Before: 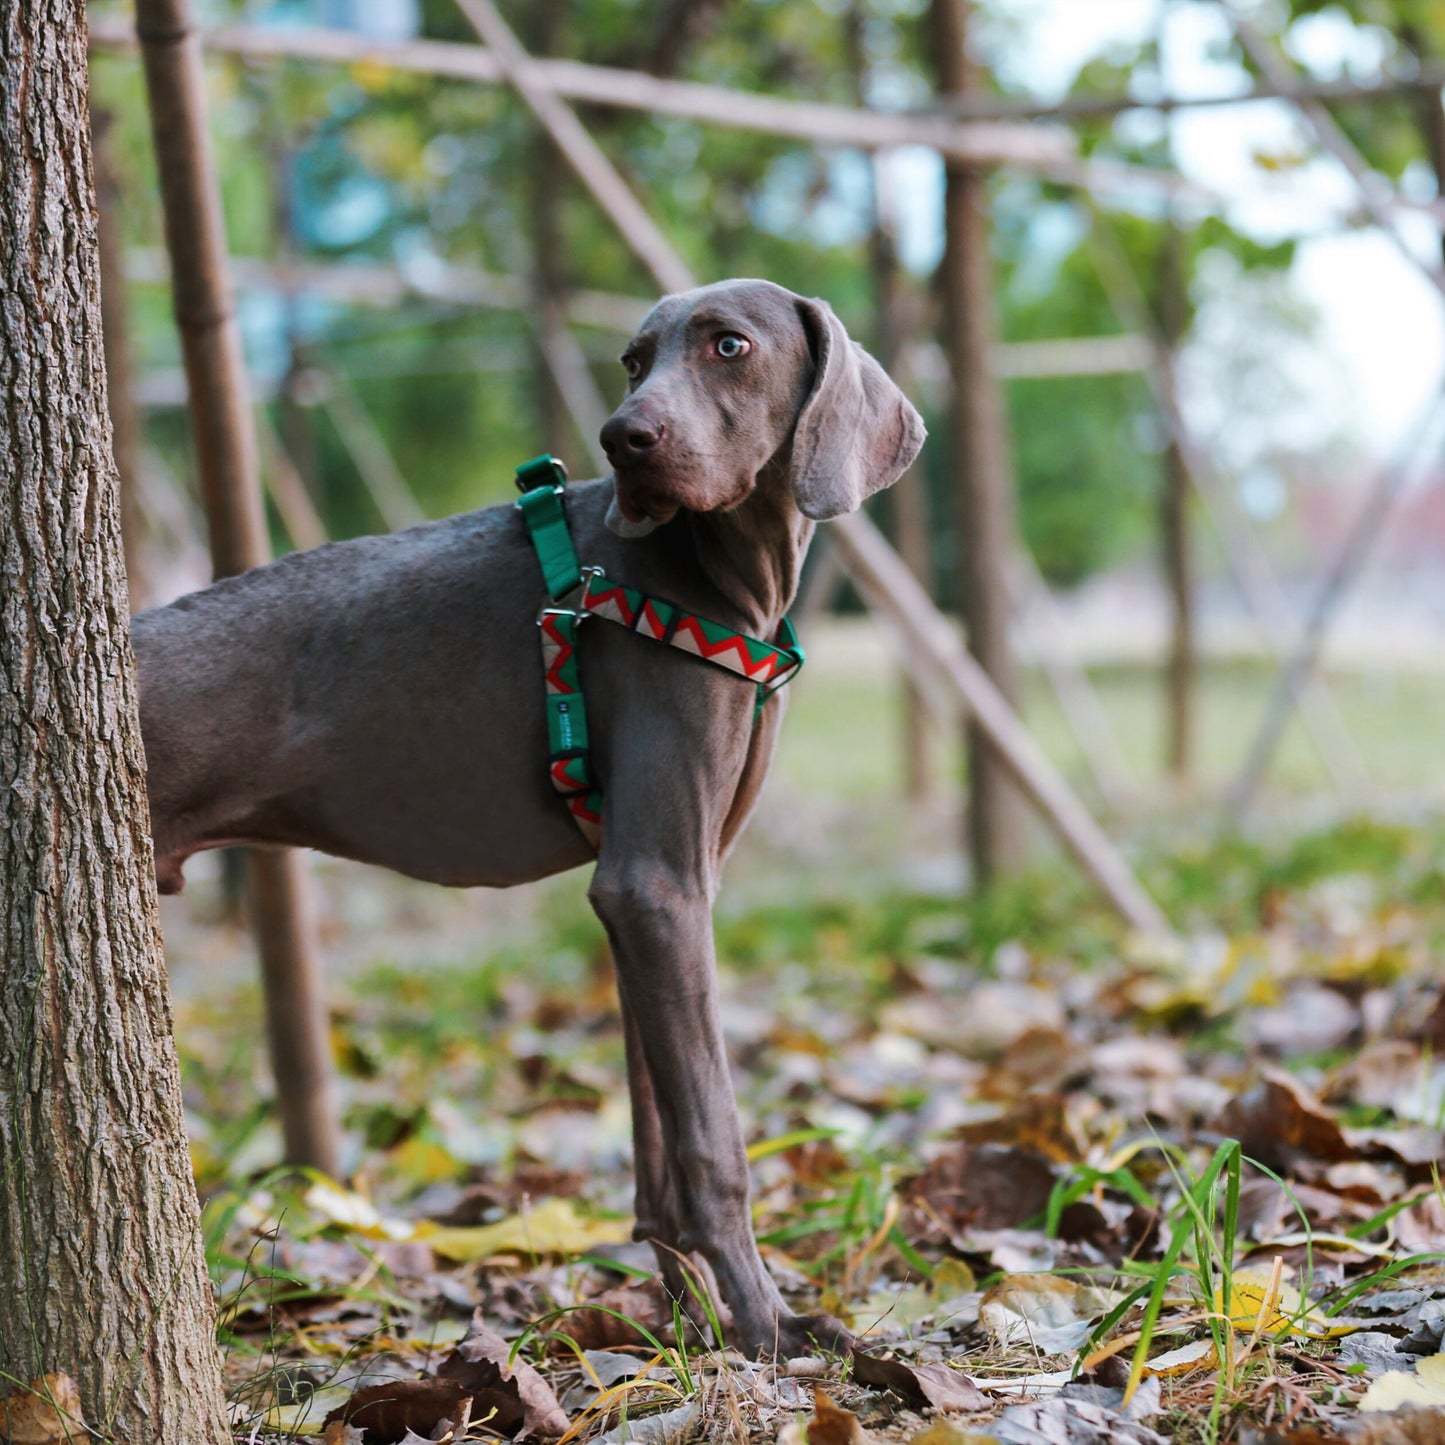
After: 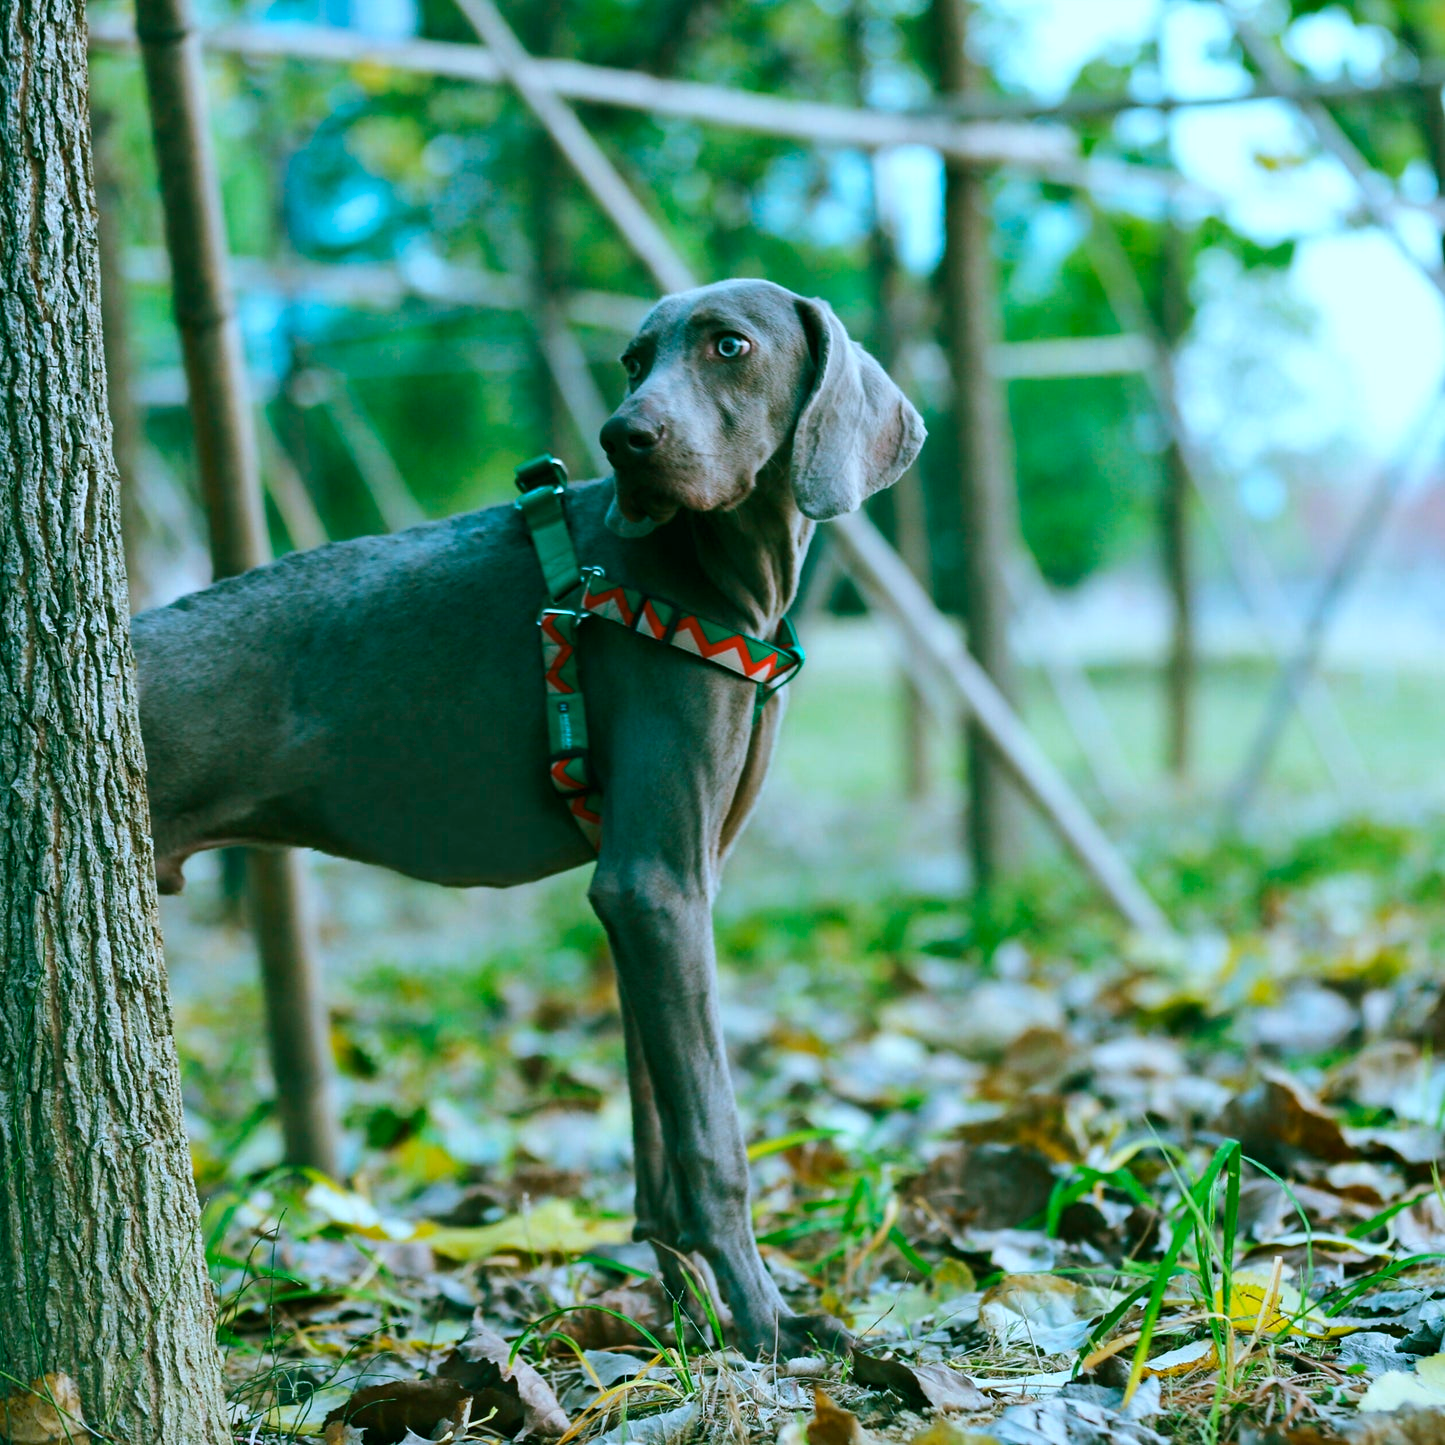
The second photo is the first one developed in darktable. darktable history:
white balance: red 1.05, blue 1.072
color correction: saturation 0.8
contrast brightness saturation: contrast 0.09, saturation 0.28
color balance rgb: shadows lift › chroma 11.71%, shadows lift › hue 133.46°, power › chroma 2.15%, power › hue 166.83°, highlights gain › chroma 4%, highlights gain › hue 200.2°, perceptual saturation grading › global saturation 18.05%
